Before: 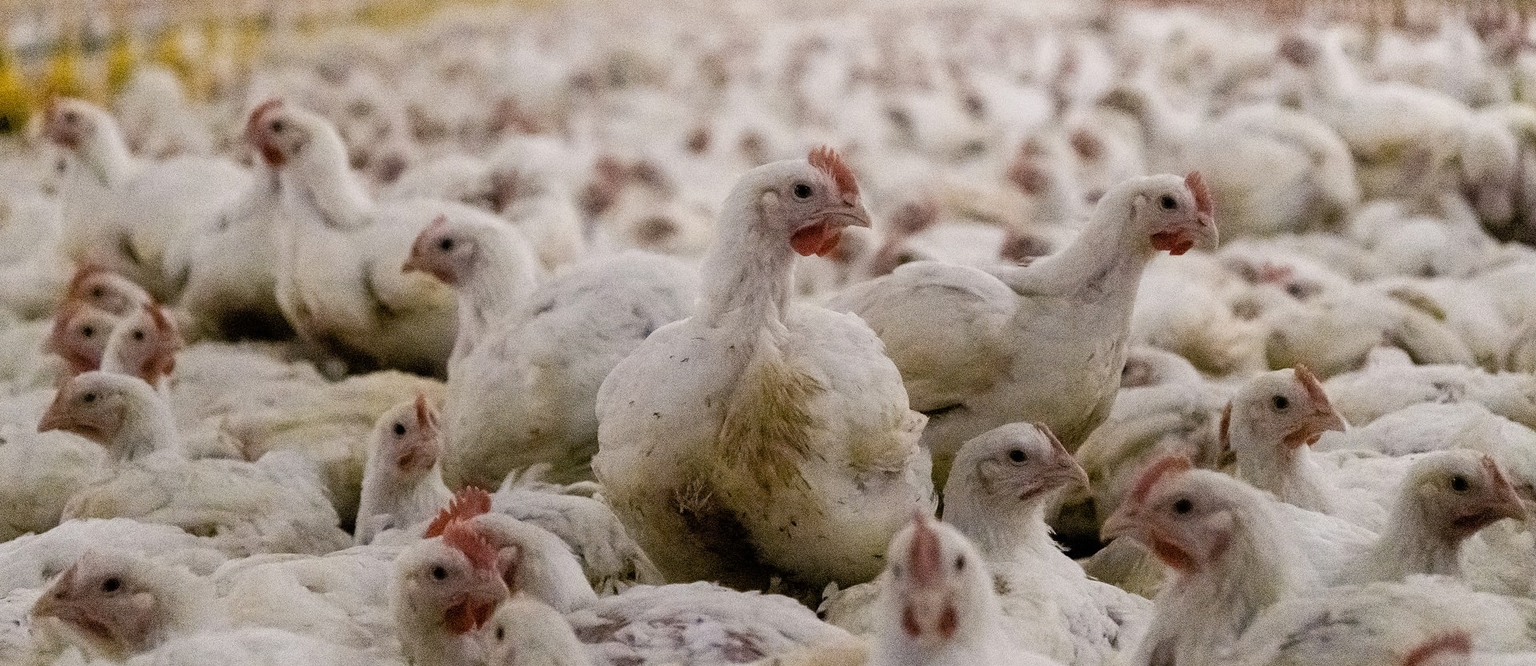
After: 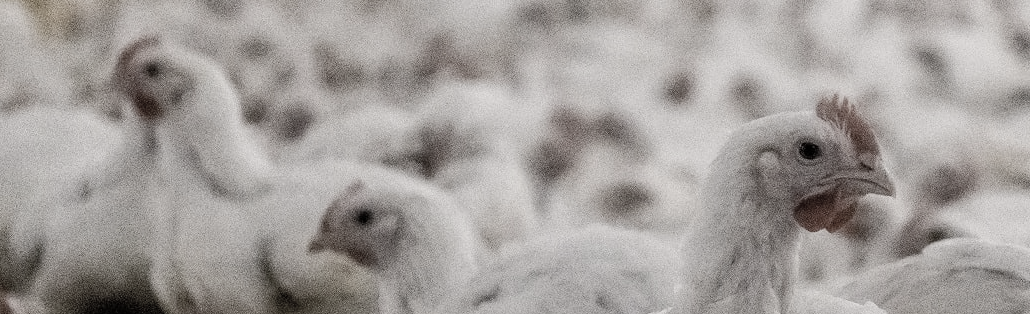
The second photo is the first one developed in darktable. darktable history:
color zones: curves: ch1 [(0, 0.153) (0.143, 0.15) (0.286, 0.151) (0.429, 0.152) (0.571, 0.152) (0.714, 0.151) (0.857, 0.151) (1, 0.153)]
crop: left 10.121%, top 10.631%, right 36.218%, bottom 51.526%
